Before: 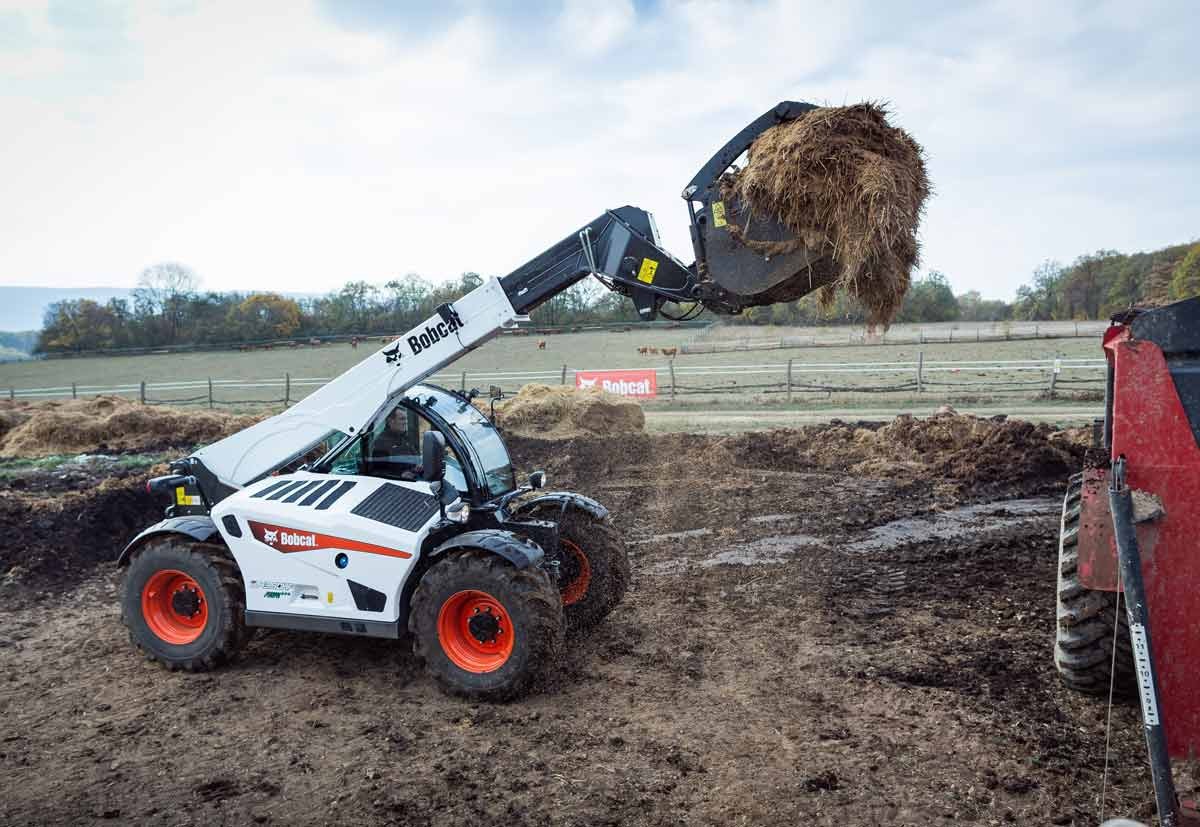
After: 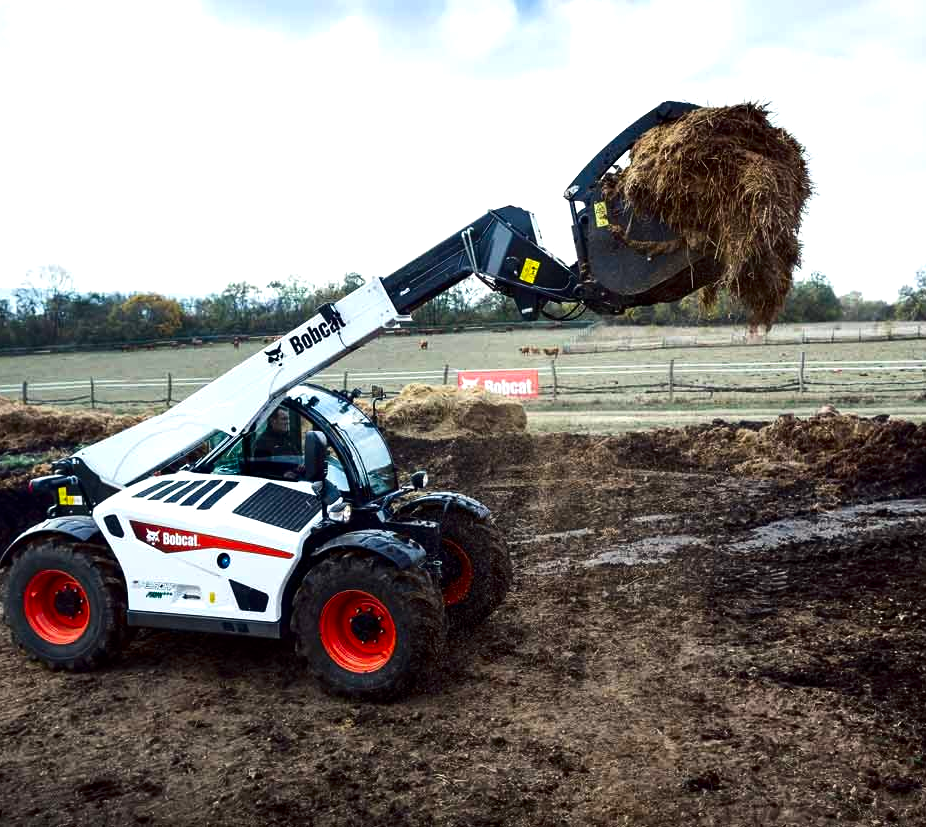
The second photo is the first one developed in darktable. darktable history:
contrast brightness saturation: contrast 0.126, brightness -0.235, saturation 0.14
crop: left 9.88%, right 12.886%
color correction: highlights b* 2.89
tone equalizer: -8 EV -0.448 EV, -7 EV -0.371 EV, -6 EV -0.341 EV, -5 EV -0.215 EV, -3 EV 0.195 EV, -2 EV 0.344 EV, -1 EV 0.408 EV, +0 EV 0.418 EV
